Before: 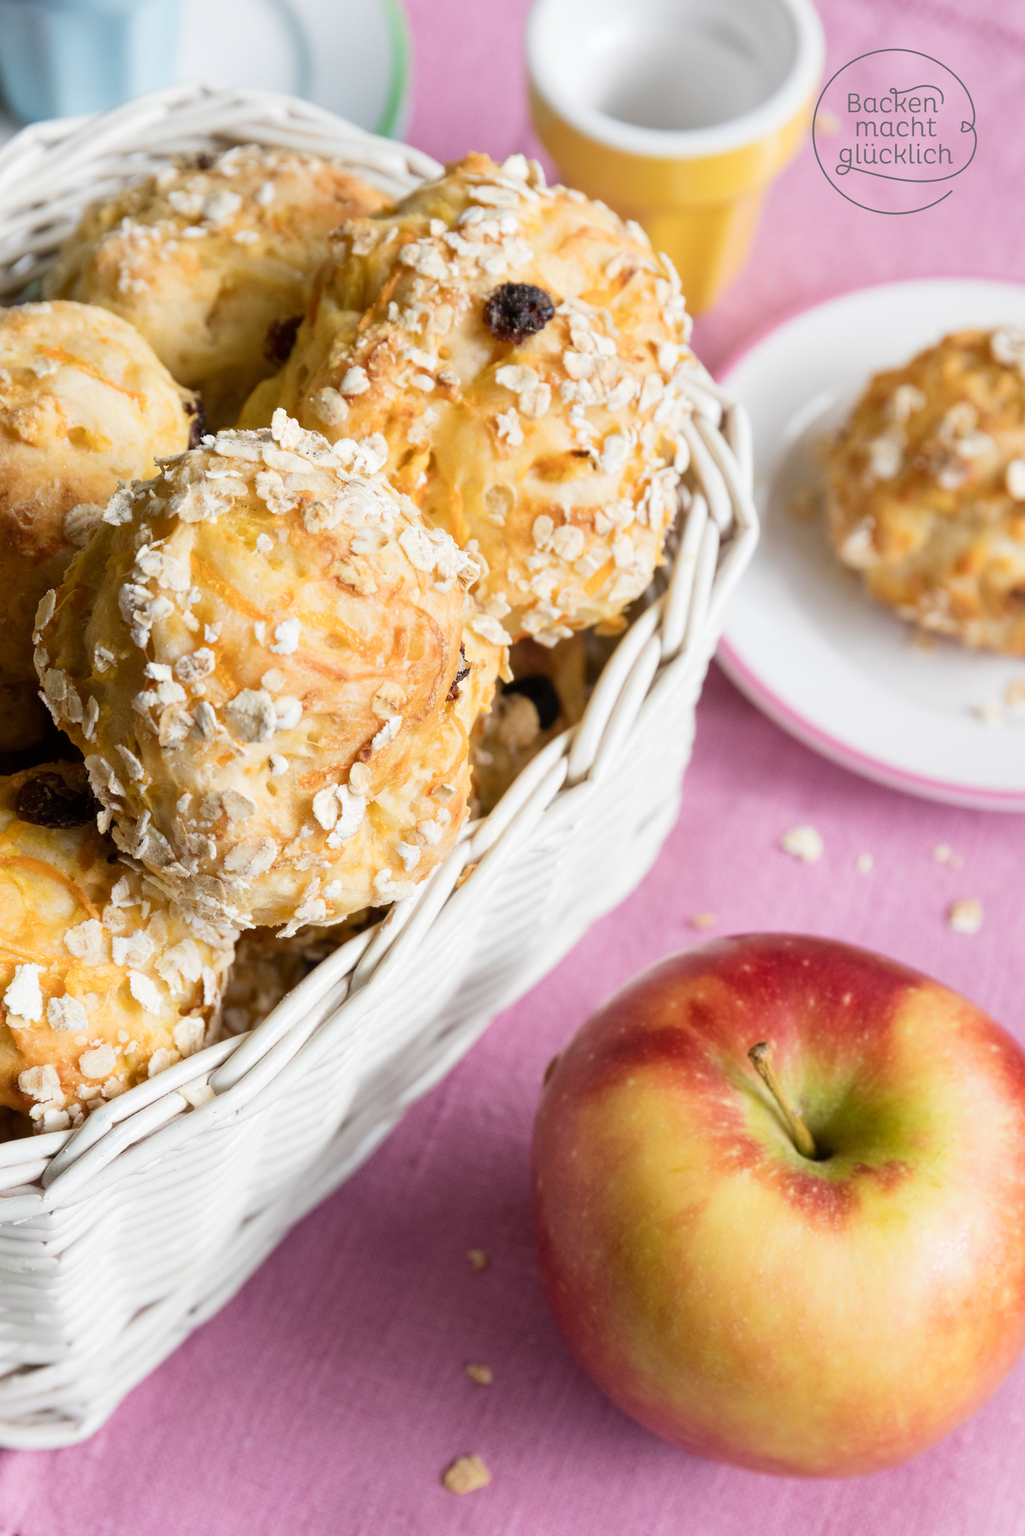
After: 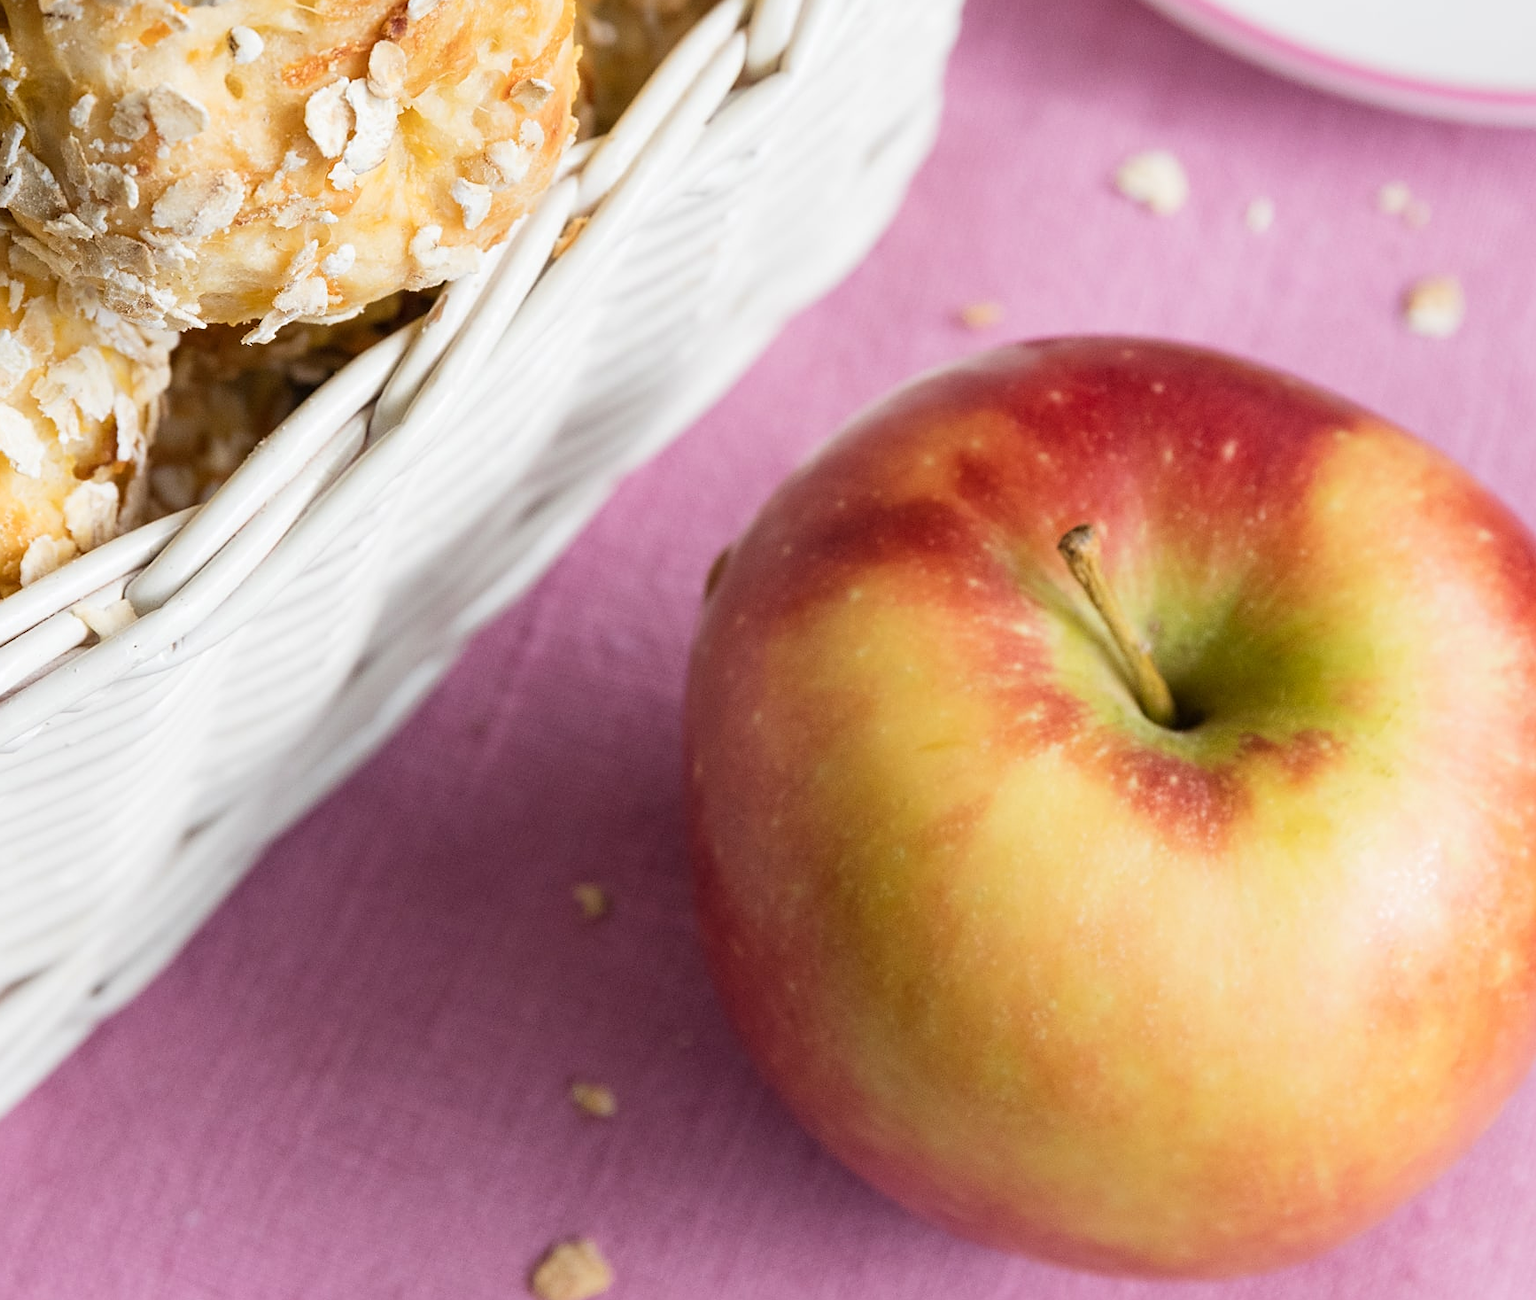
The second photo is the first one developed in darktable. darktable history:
crop and rotate: left 13.306%, top 48.129%, bottom 2.928%
sharpen: on, module defaults
